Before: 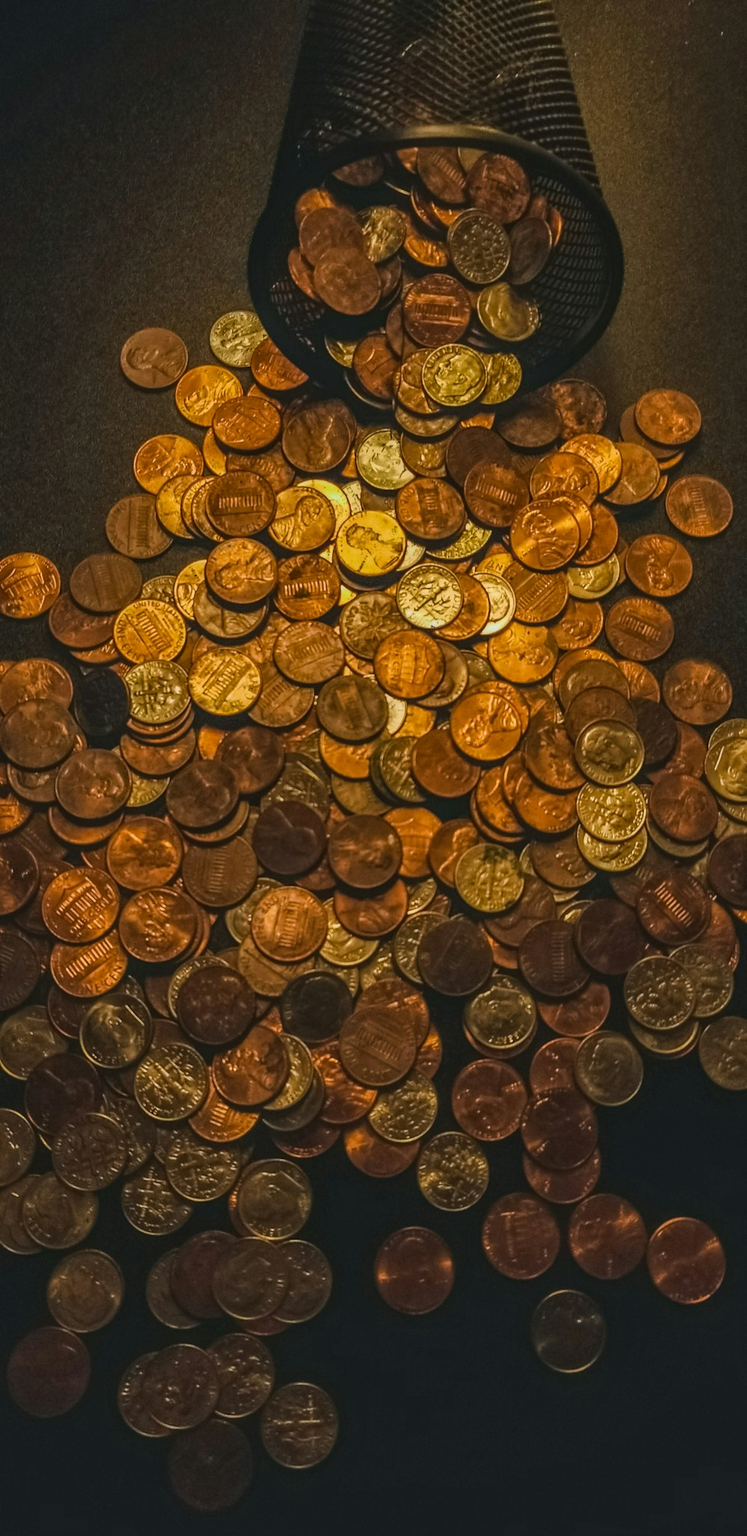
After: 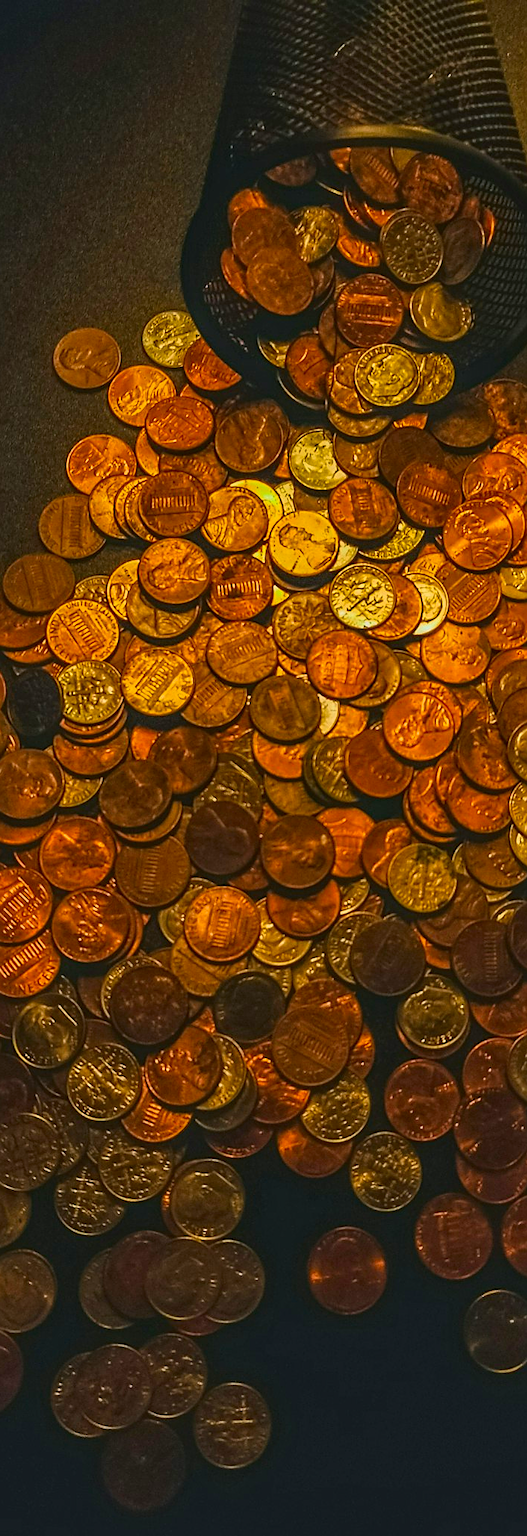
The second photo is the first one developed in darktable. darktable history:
contrast brightness saturation: saturation 0.503
sharpen: on, module defaults
crop and rotate: left 9.035%, right 20.252%
